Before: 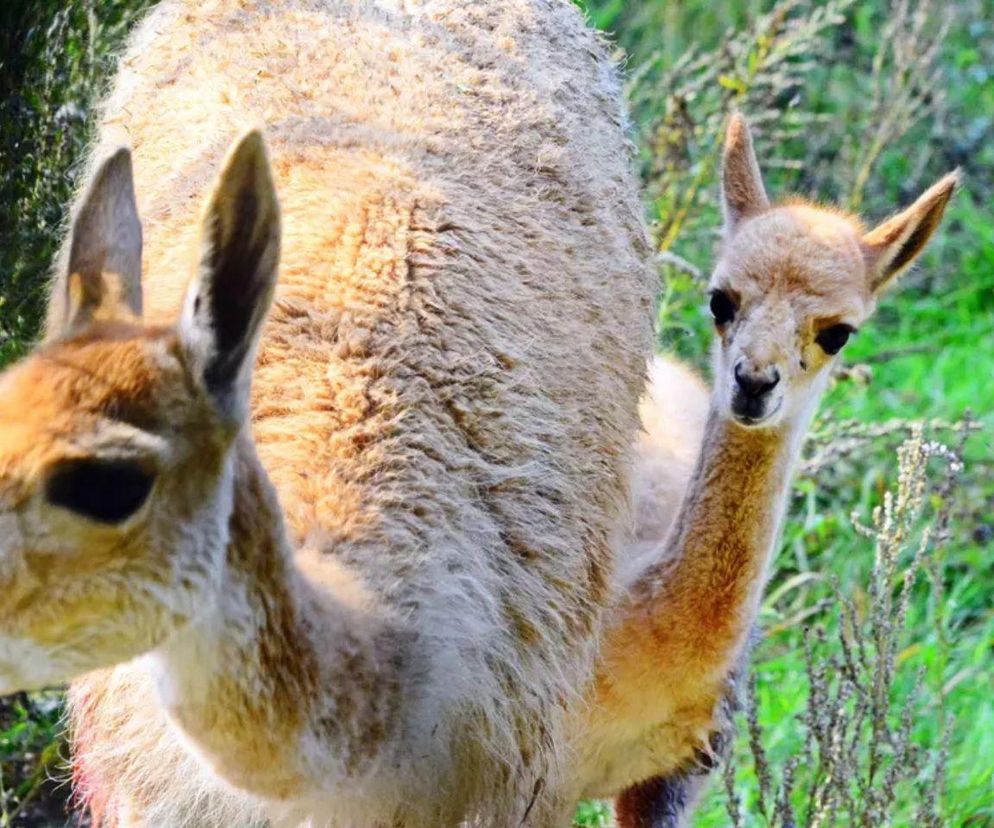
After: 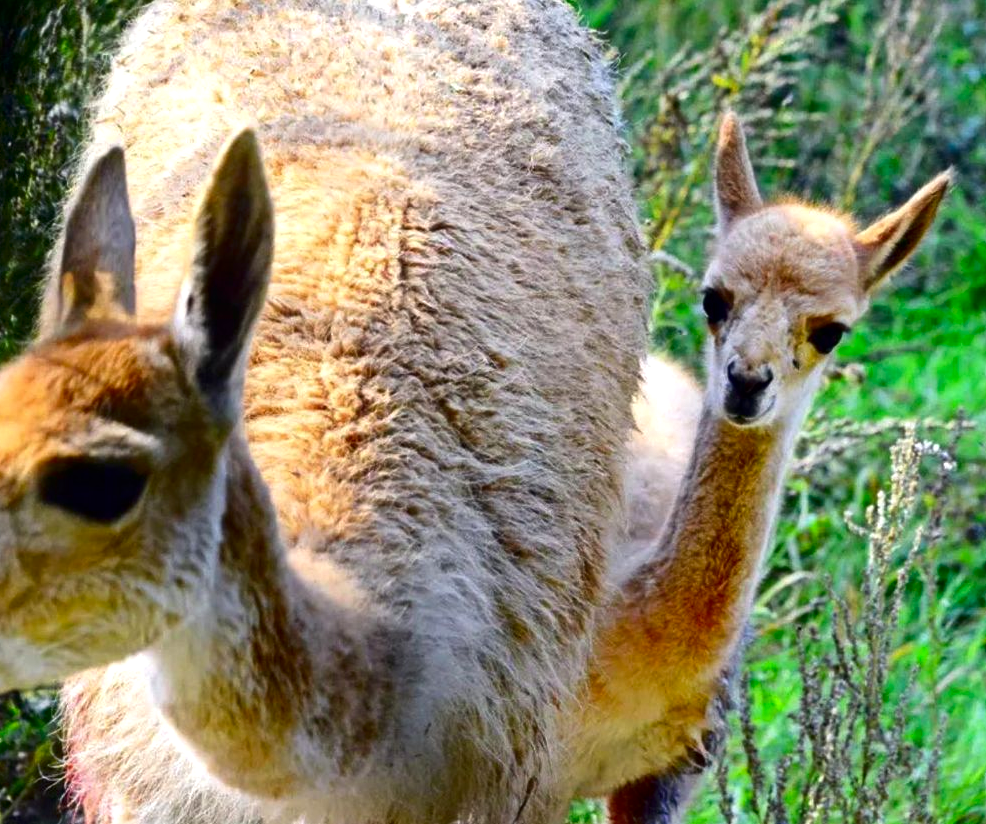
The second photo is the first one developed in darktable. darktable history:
contrast brightness saturation: brightness -0.203, saturation 0.079
exposure: exposure 0.203 EV, compensate highlight preservation false
crop and rotate: left 0.781%, top 0.155%, bottom 0.251%
